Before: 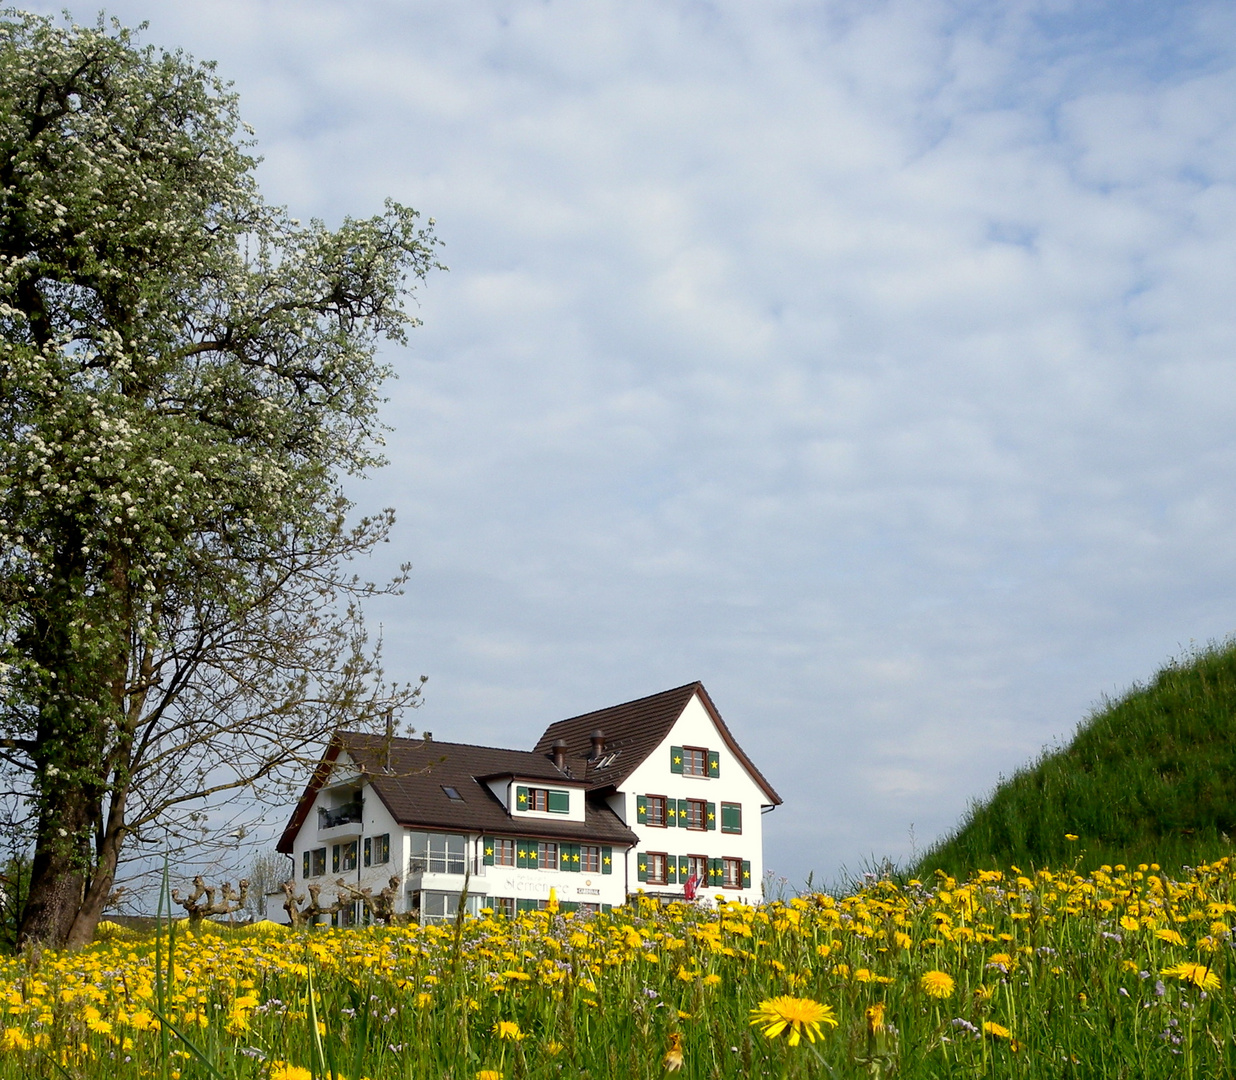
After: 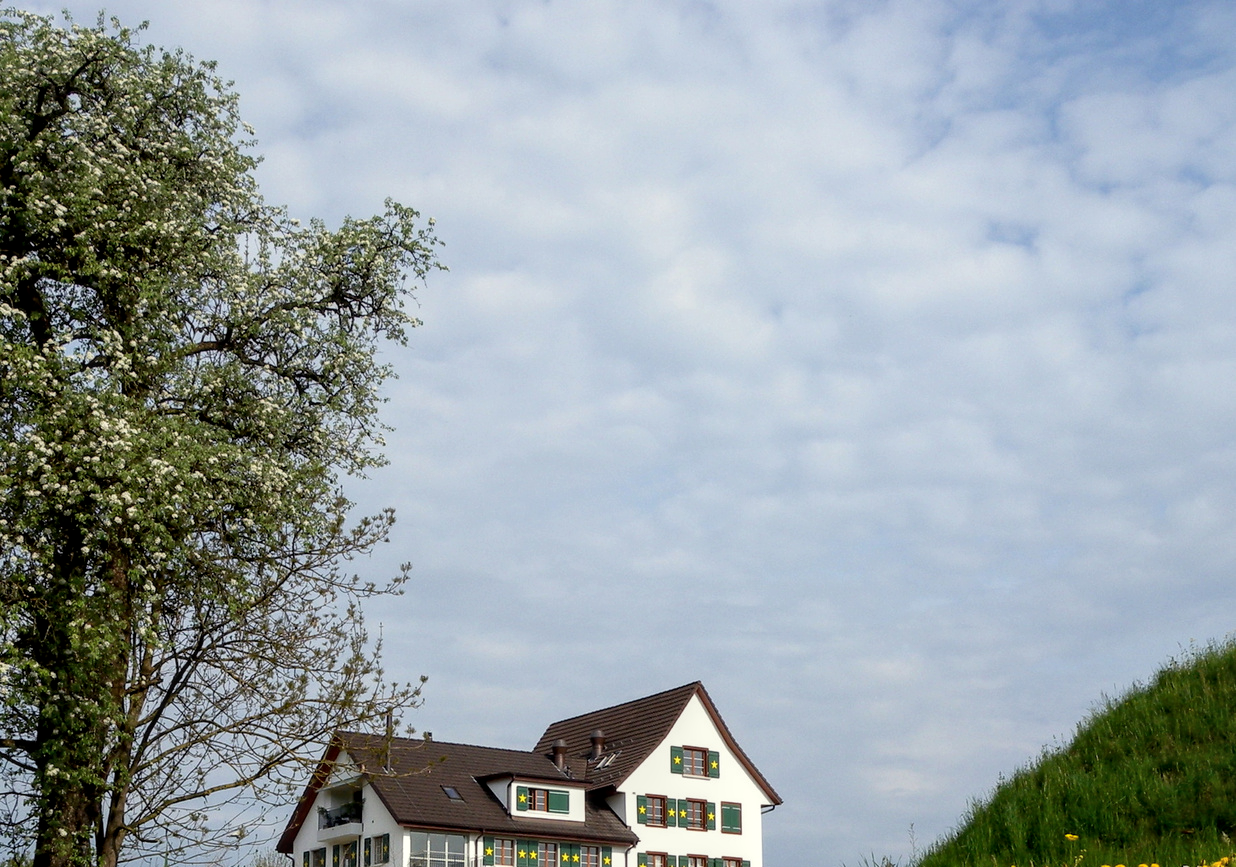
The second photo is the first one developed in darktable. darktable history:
local contrast: on, module defaults
crop: bottom 19.644%
